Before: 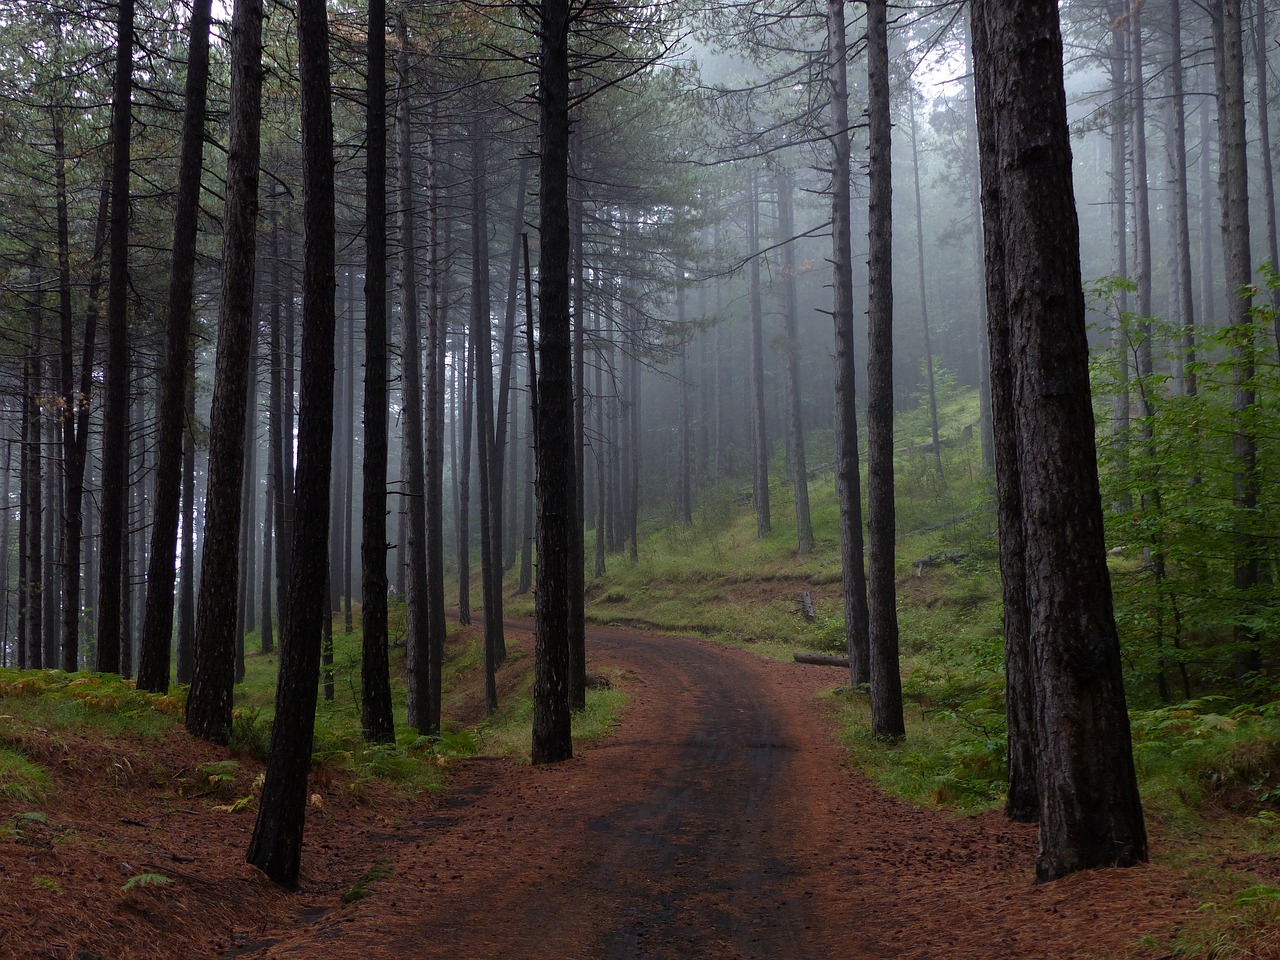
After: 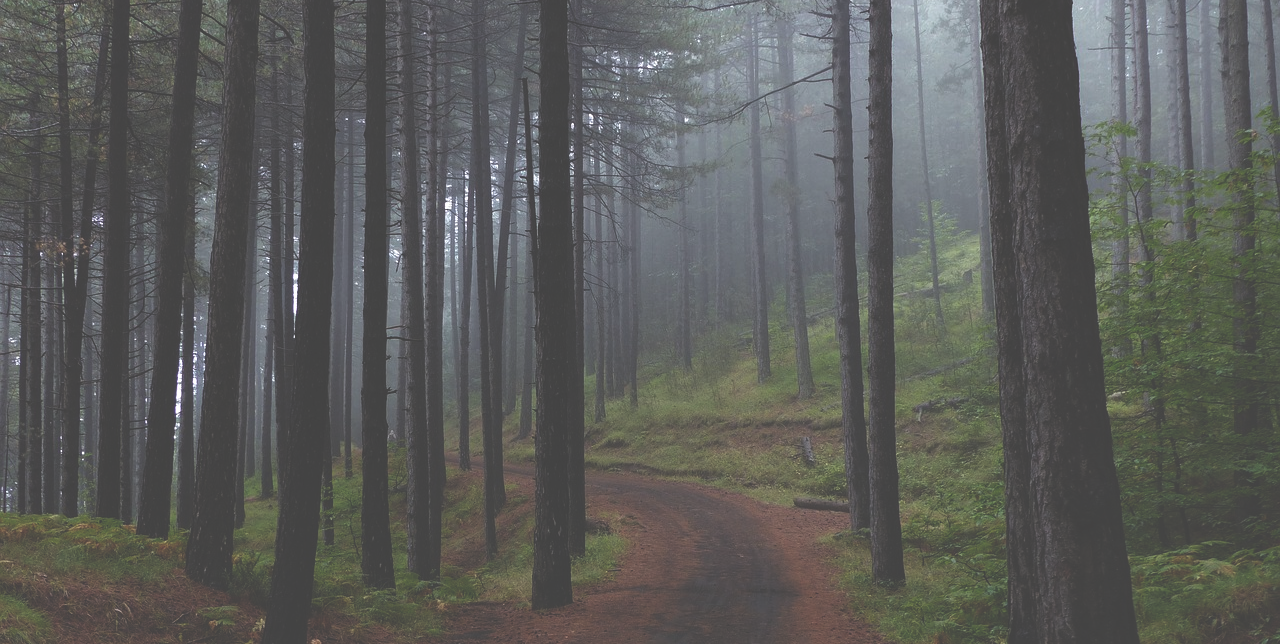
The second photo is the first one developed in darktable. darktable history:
crop: top 16.229%, bottom 16.679%
exposure: black level correction -0.061, exposure -0.049 EV, compensate highlight preservation false
contrast equalizer: octaves 7, y [[0.6 ×6], [0.55 ×6], [0 ×6], [0 ×6], [0 ×6]], mix 0.154
